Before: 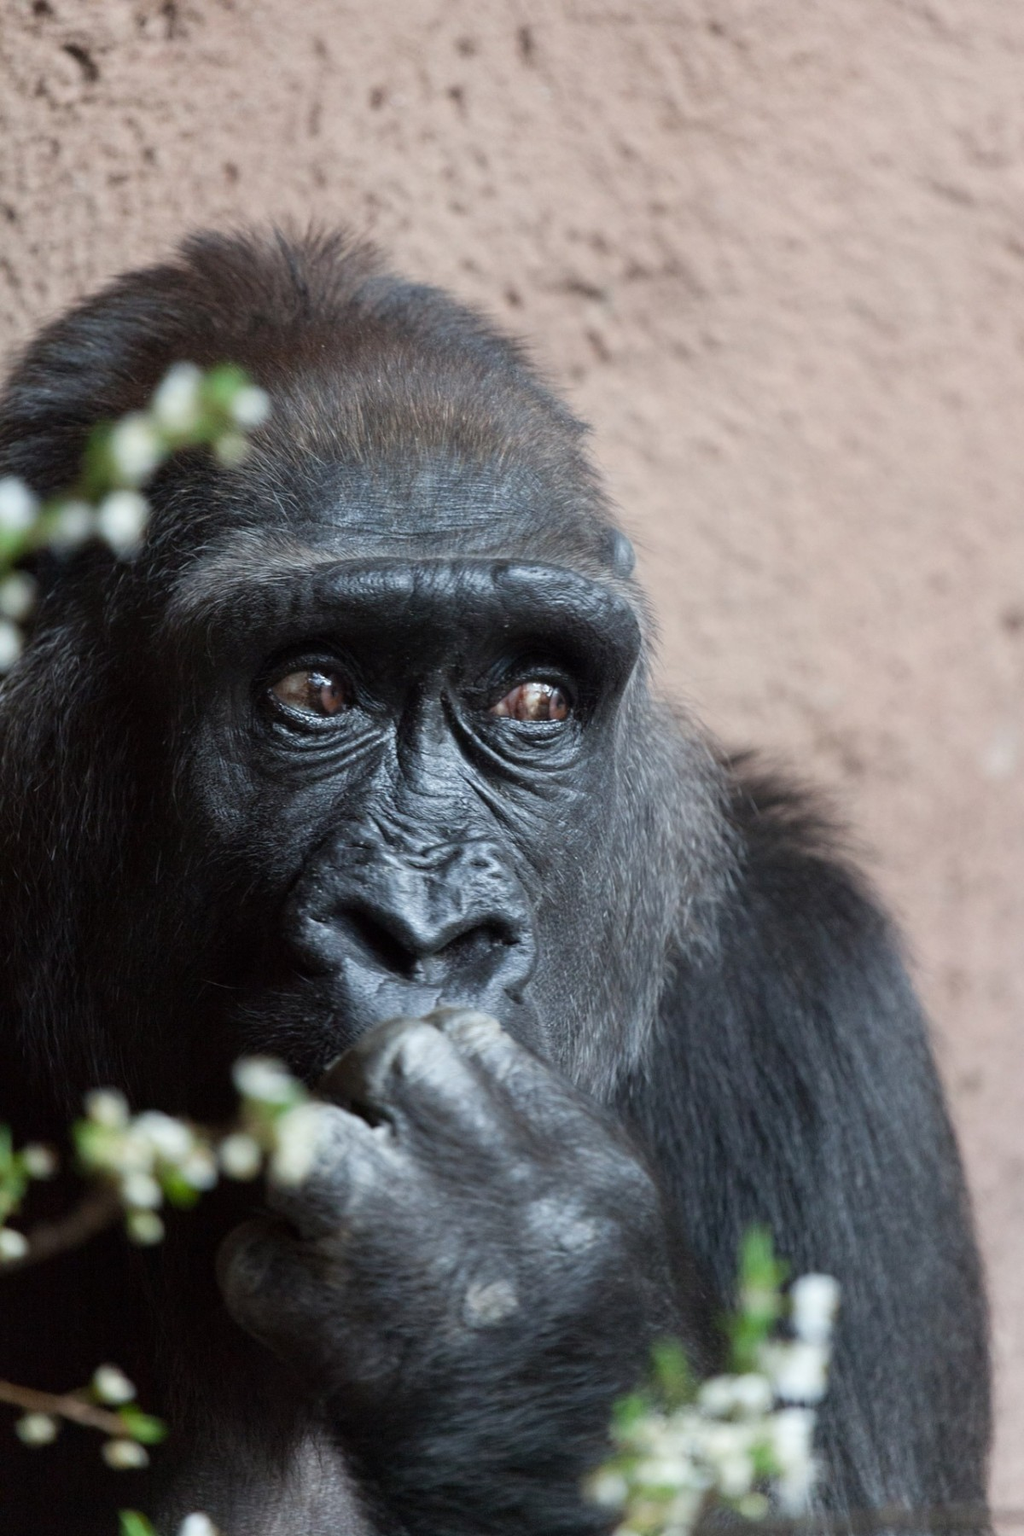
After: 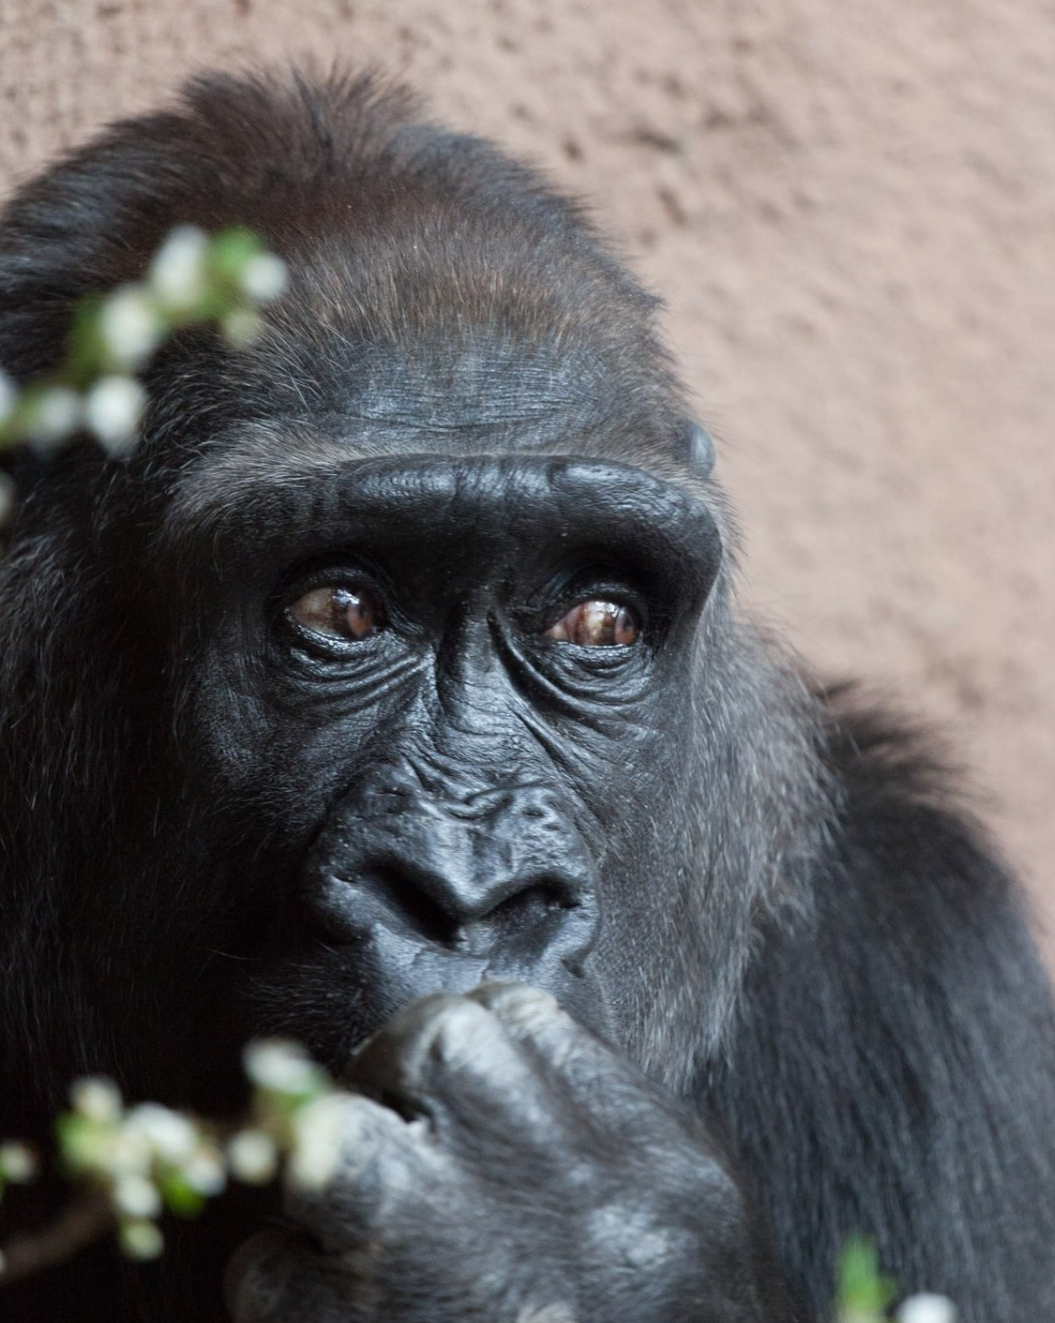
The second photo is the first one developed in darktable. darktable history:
levels: mode automatic, levels [0.073, 0.497, 0.972]
crop and rotate: left 2.472%, top 11.063%, right 9.556%, bottom 15.402%
